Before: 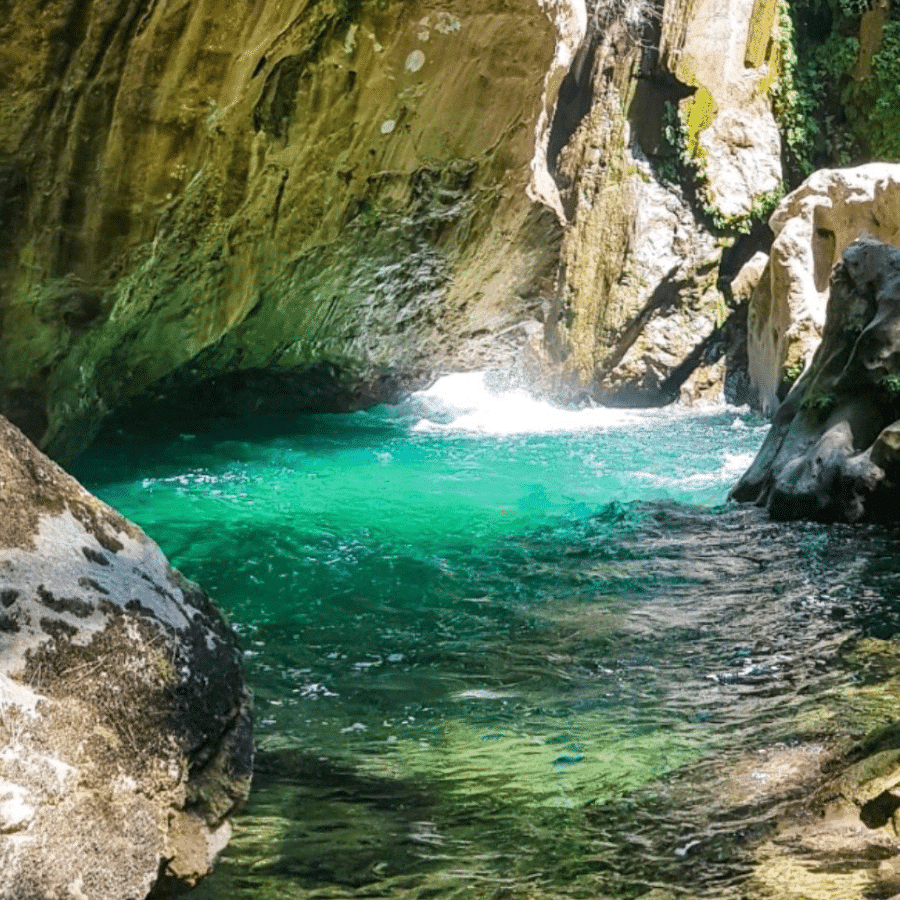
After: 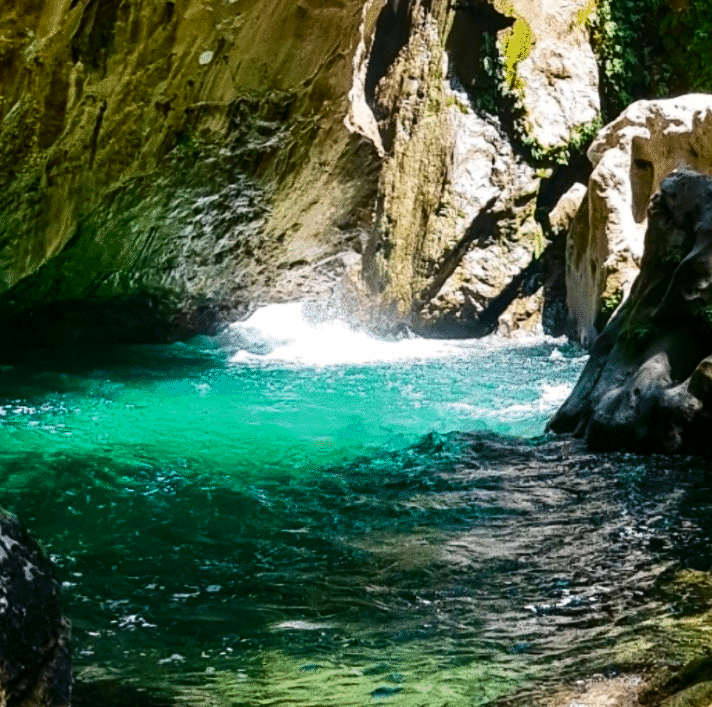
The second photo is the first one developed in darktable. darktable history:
contrast brightness saturation: contrast 0.193, brightness -0.222, saturation 0.12
crop and rotate: left 20.325%, top 7.723%, right 0.5%, bottom 13.636%
